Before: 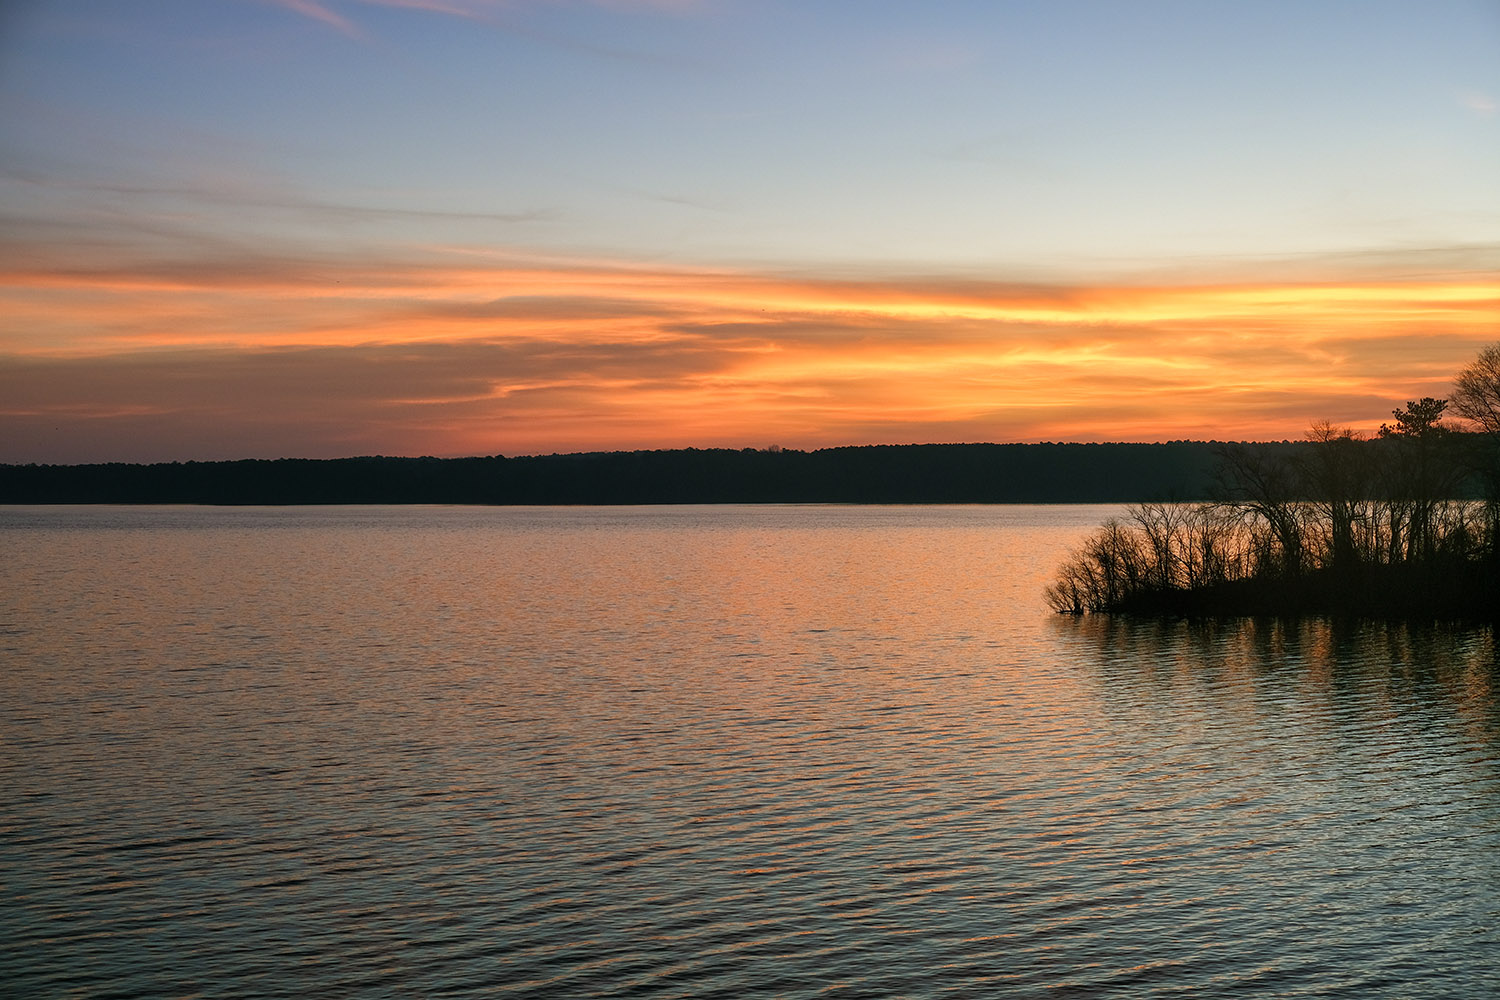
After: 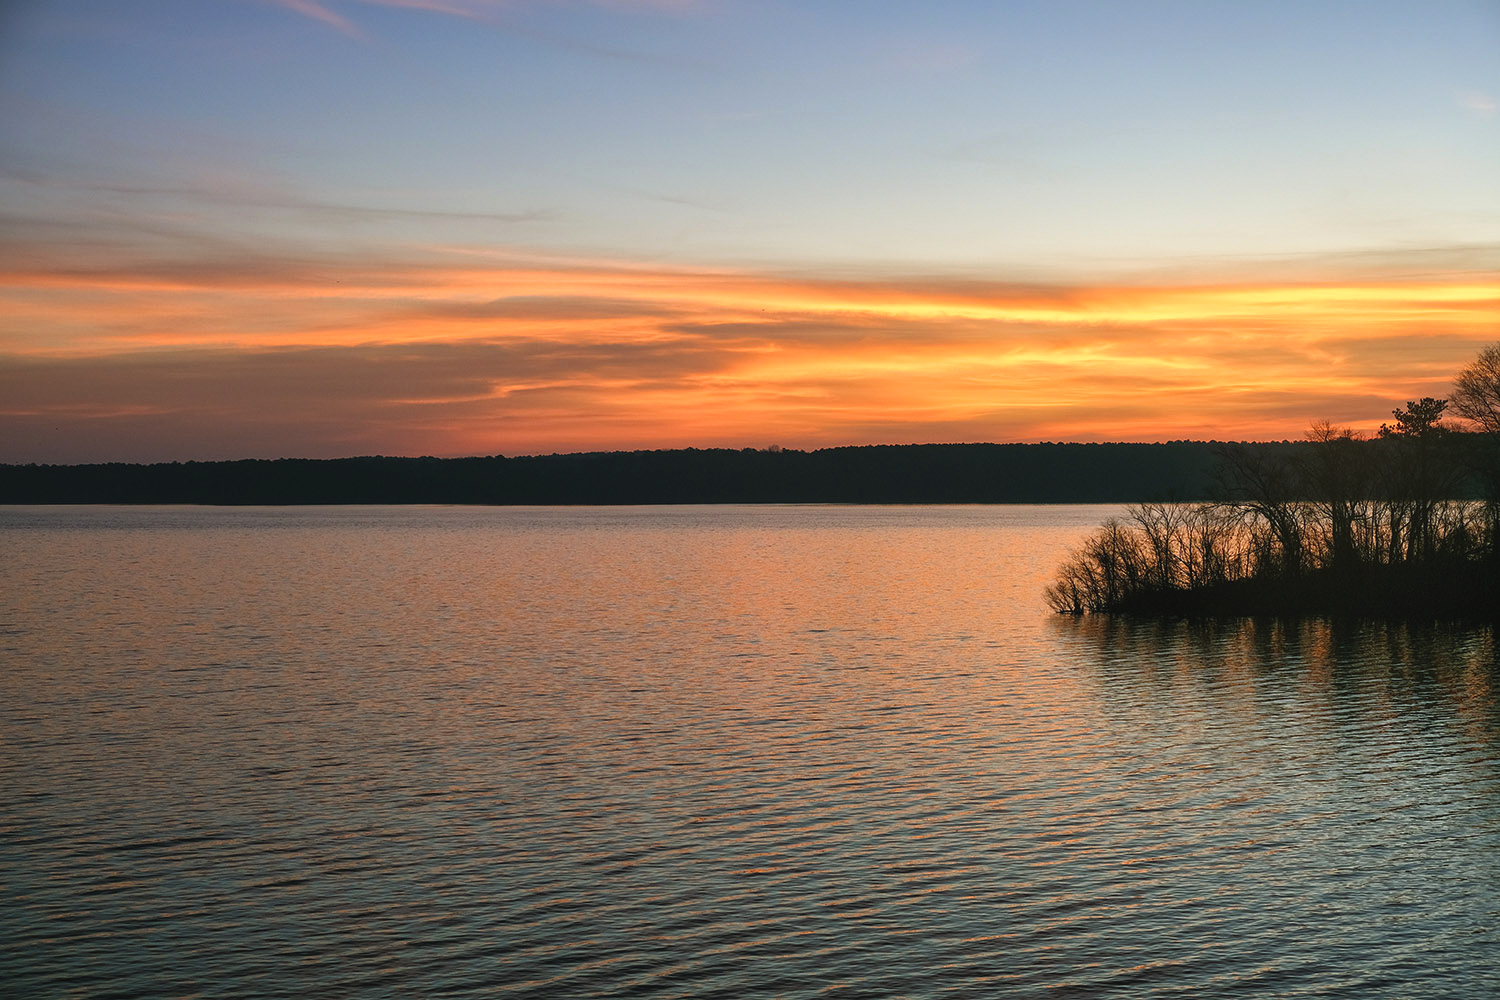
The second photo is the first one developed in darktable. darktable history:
levels: levels [0, 0.51, 1]
contrast brightness saturation: contrast 0.04, saturation 0.07
exposure: black level correction -0.005, exposure 0.054 EV, compensate highlight preservation false
